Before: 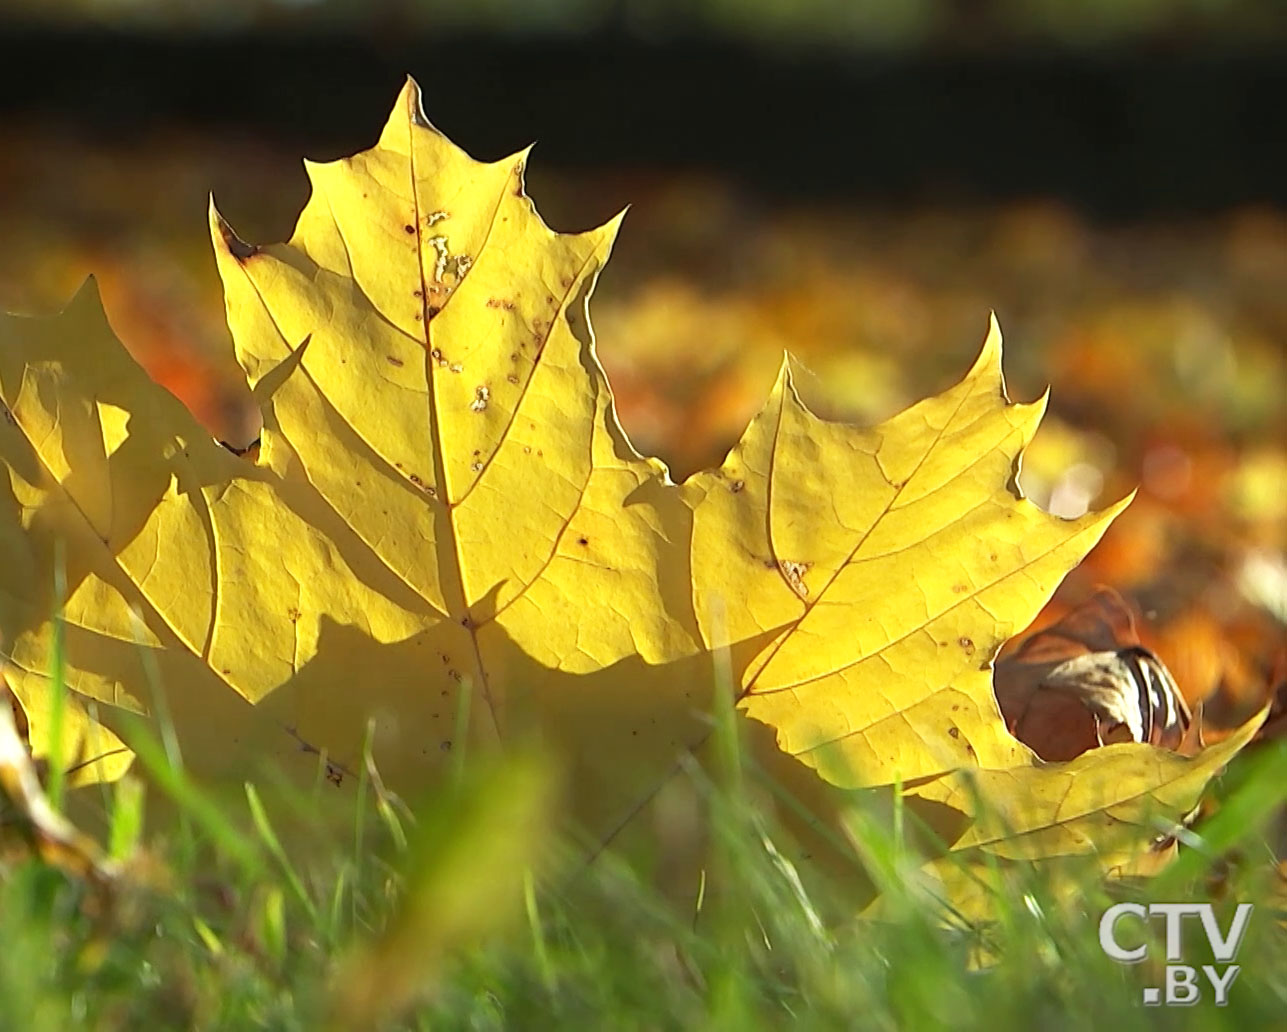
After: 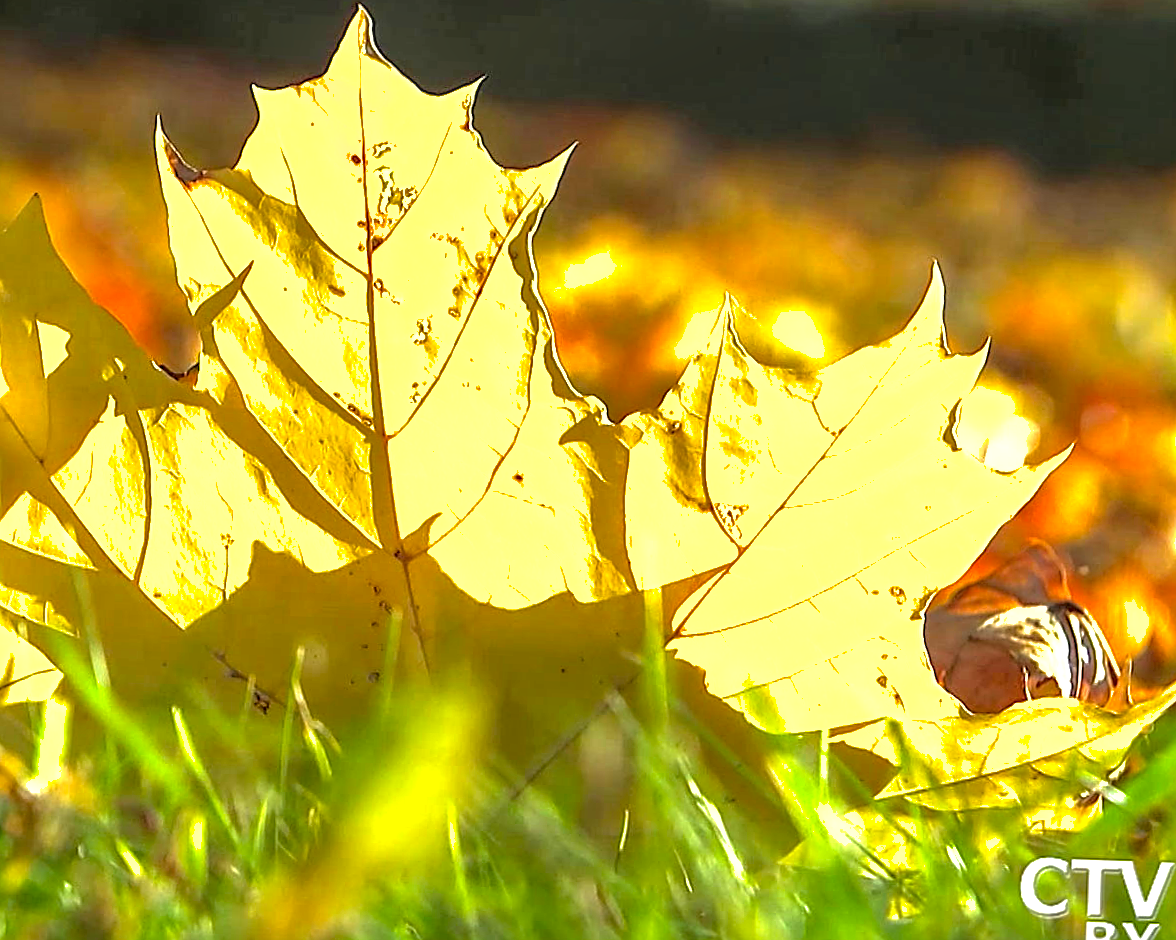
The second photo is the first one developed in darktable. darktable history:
sharpen: on, module defaults
local contrast: detail 150%
shadows and highlights: on, module defaults
exposure: black level correction 0, exposure 1.2 EV, compensate highlight preservation false
color balance rgb: perceptual saturation grading › global saturation 19.414%
crop and rotate: angle -1.98°, left 3.087%, top 4.18%, right 1.638%, bottom 0.762%
